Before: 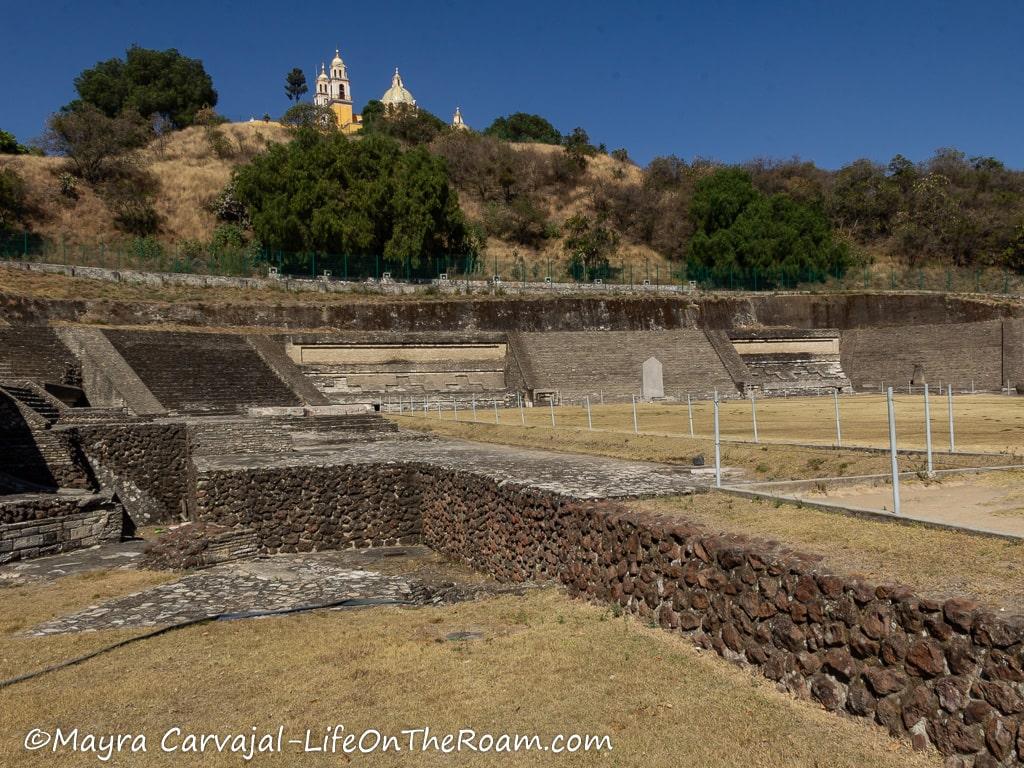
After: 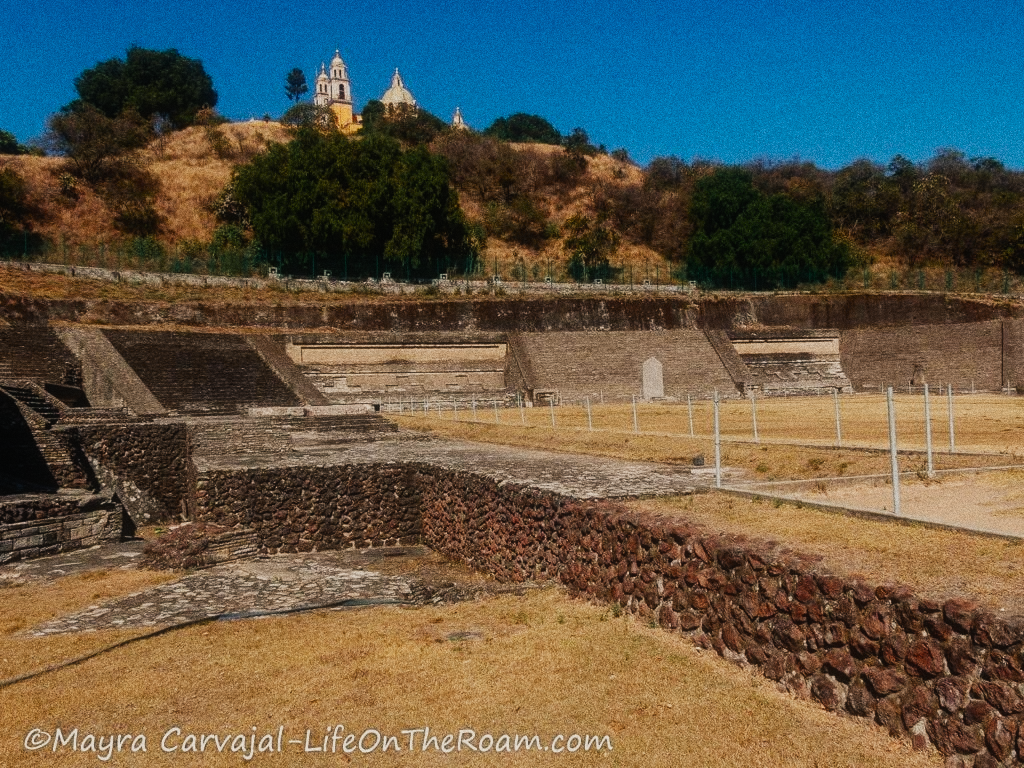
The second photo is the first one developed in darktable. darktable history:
contrast equalizer "negative clarity": octaves 7, y [[0.6 ×6], [0.55 ×6], [0 ×6], [0 ×6], [0 ×6]], mix -0.3
color balance rgb "creative | pacific film": shadows lift › chroma 2%, shadows lift › hue 219.6°, power › hue 313.2°, highlights gain › chroma 3%, highlights gain › hue 75.6°, global offset › luminance 0.5%, perceptual saturation grading › global saturation 15.33%, perceptual saturation grading › highlights -19.33%, perceptual saturation grading › shadows 20%, global vibrance 20%
color equalizer "creative | pacific": saturation › orange 1.03, saturation › yellow 0.883, saturation › green 0.883, saturation › blue 1.08, saturation › magenta 1.05, hue › orange -4.88, hue › green 8.78, brightness › red 1.06, brightness › orange 1.08, brightness › yellow 0.916, brightness › green 0.916, brightness › cyan 1.04, brightness › blue 1.12, brightness › magenta 1.07 | blend: blend mode normal, opacity 100%; mask: uniform (no mask)
diffuse or sharpen "bloom 20%": radius span 32, 1st order speed 50%, 2nd order speed 50%, 3rd order speed 50%, 4th order speed 50% | blend: blend mode normal, opacity 20%; mask: uniform (no mask)
exposure "auto exposure": compensate highlight preservation false
rgb primaries "creative | pacific": red hue -0.042, red purity 1.1, green hue 0.047, green purity 1.12, blue hue -0.089, blue purity 0.937
sigmoid: contrast 1.7, skew -0.2, preserve hue 0%, red attenuation 0.1, red rotation 0.035, green attenuation 0.1, green rotation -0.017, blue attenuation 0.15, blue rotation -0.052, base primaries Rec2020
grain "silver grain": coarseness 0.09 ISO, strength 40%
